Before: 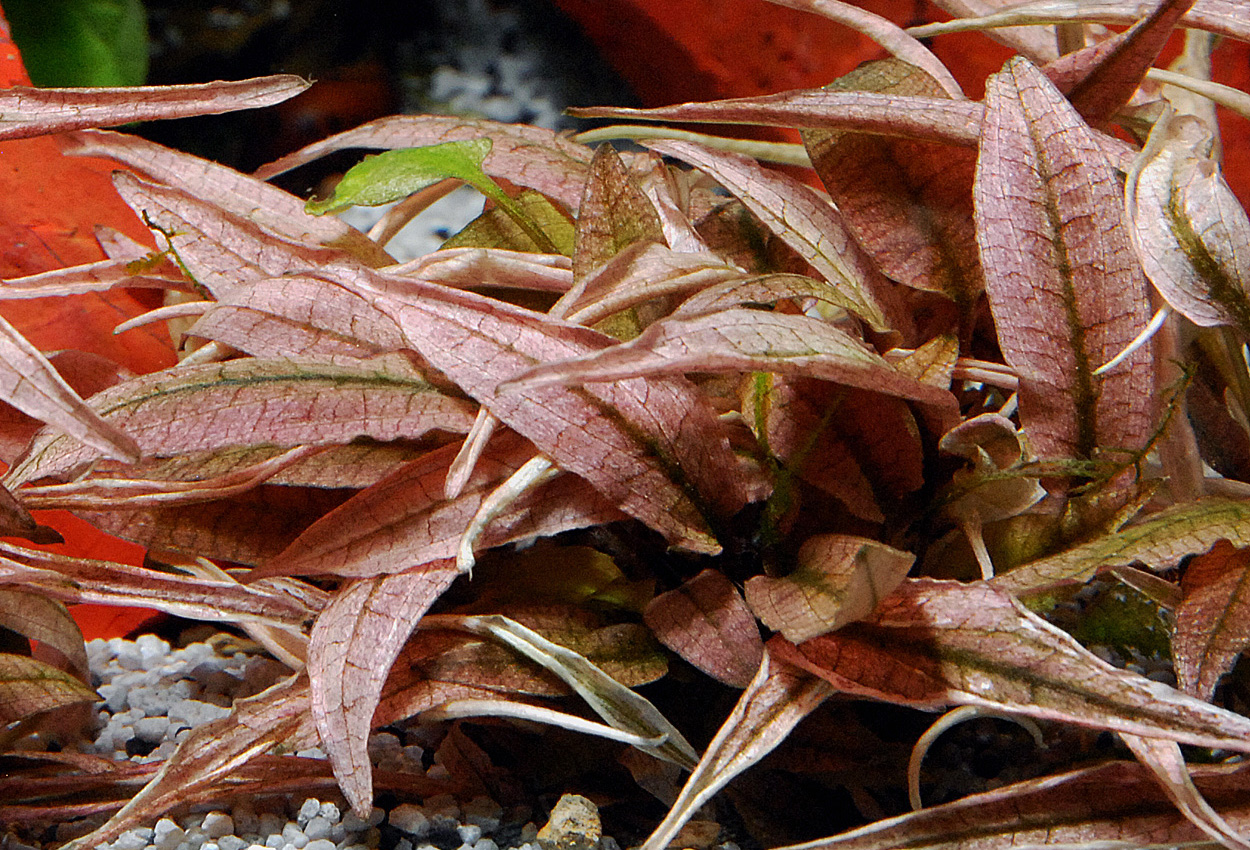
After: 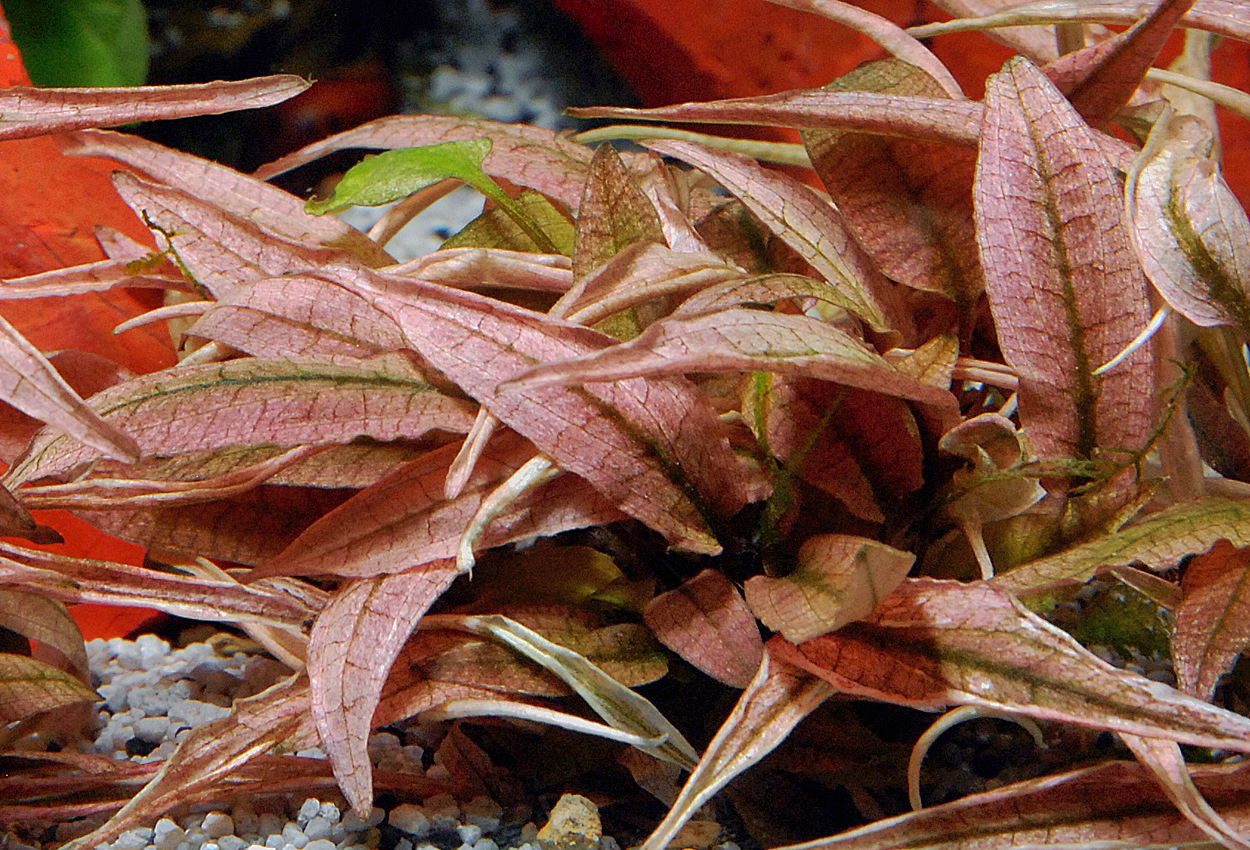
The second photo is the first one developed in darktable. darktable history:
velvia: on, module defaults
shadows and highlights: on, module defaults
